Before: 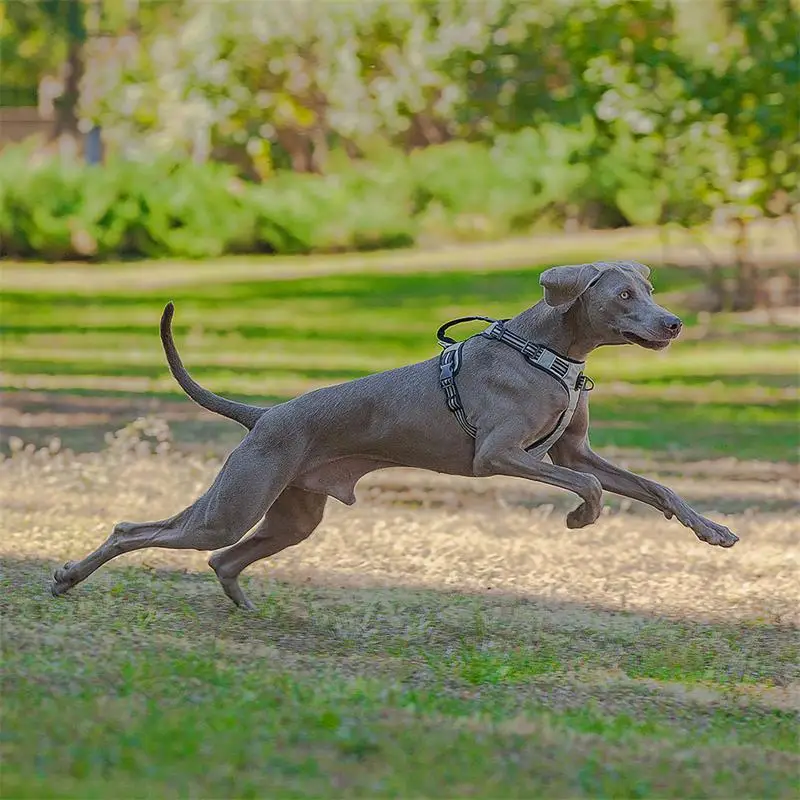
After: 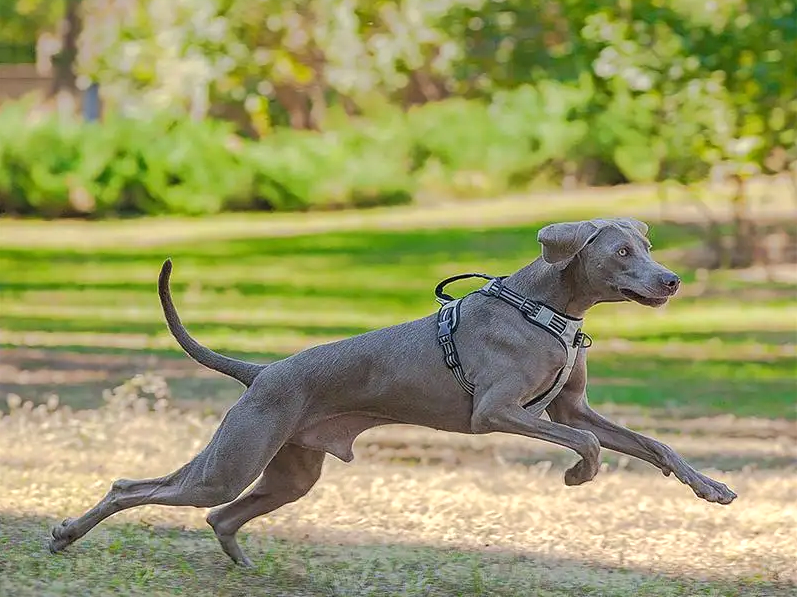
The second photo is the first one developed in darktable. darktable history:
crop: left 0.323%, top 5.484%, bottom 19.833%
tone equalizer: -8 EV -0.393 EV, -7 EV -0.37 EV, -6 EV -0.315 EV, -5 EV -0.187 EV, -3 EV 0.248 EV, -2 EV 0.304 EV, -1 EV 0.374 EV, +0 EV 0.387 EV
